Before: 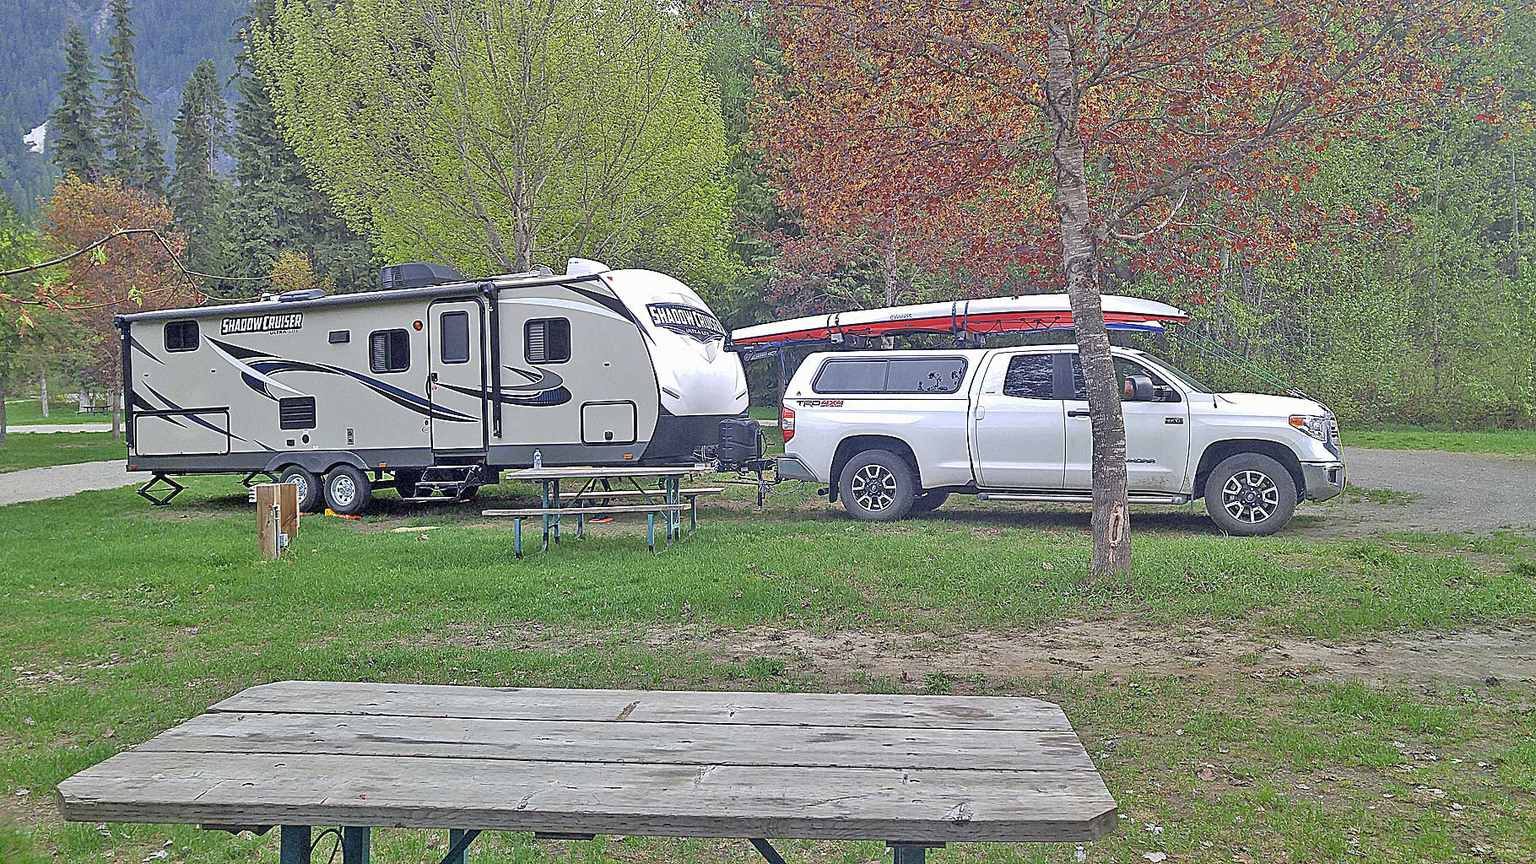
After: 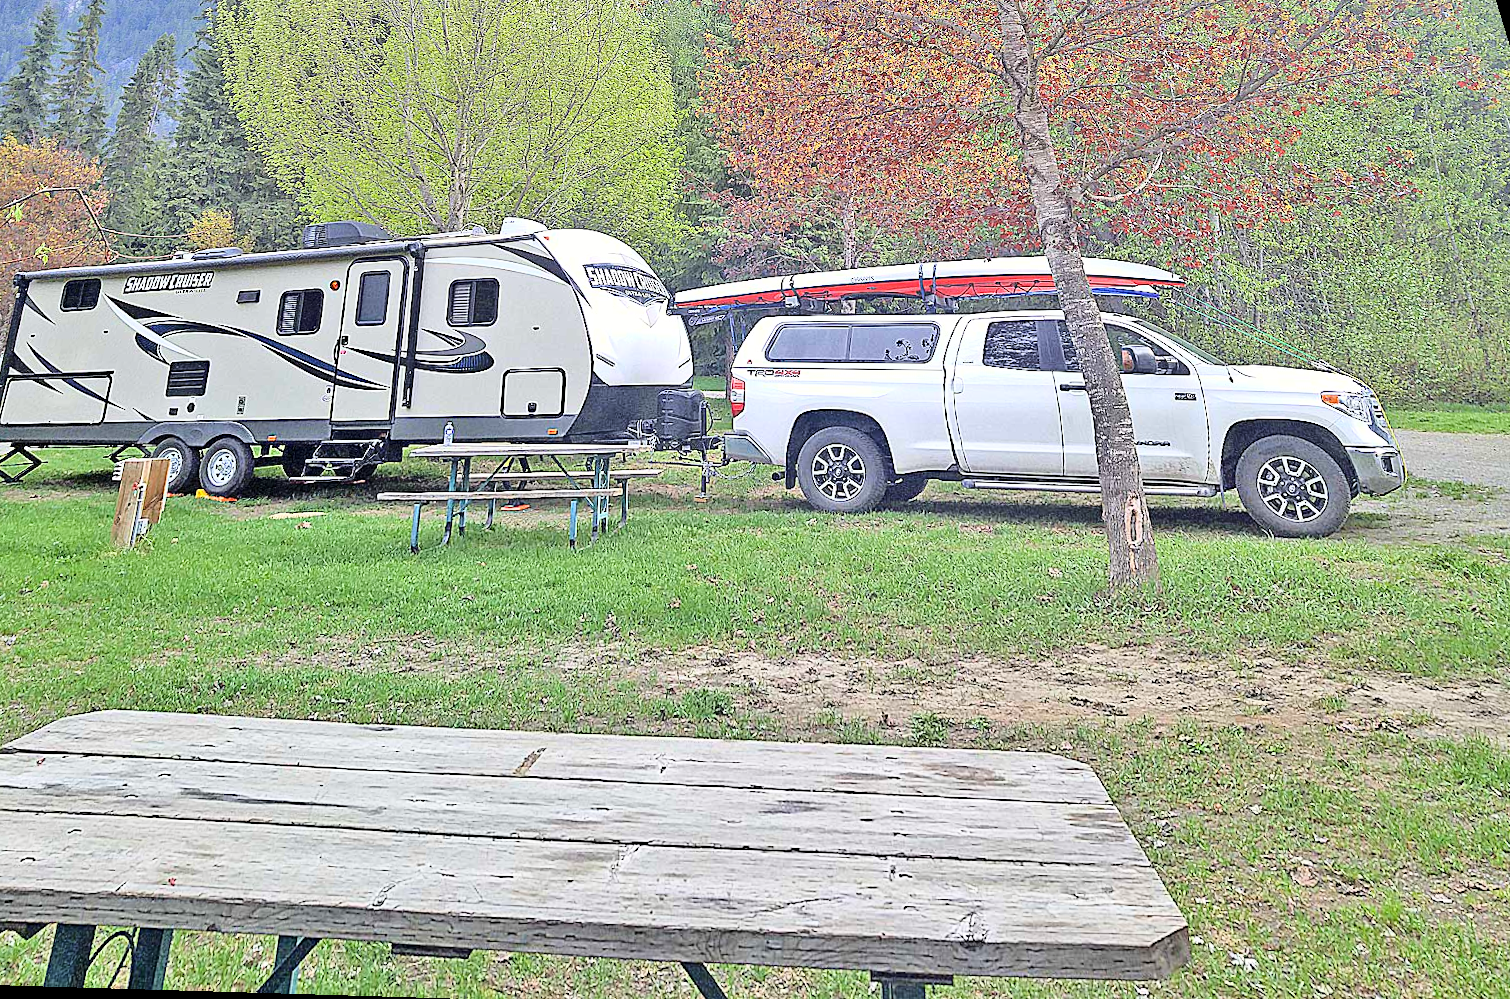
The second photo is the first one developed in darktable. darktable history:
rotate and perspective: rotation 0.72°, lens shift (vertical) -0.352, lens shift (horizontal) -0.051, crop left 0.152, crop right 0.859, crop top 0.019, crop bottom 0.964
base curve: curves: ch0 [(0, 0) (0.028, 0.03) (0.121, 0.232) (0.46, 0.748) (0.859, 0.968) (1, 1)]
haze removal: compatibility mode true, adaptive false
